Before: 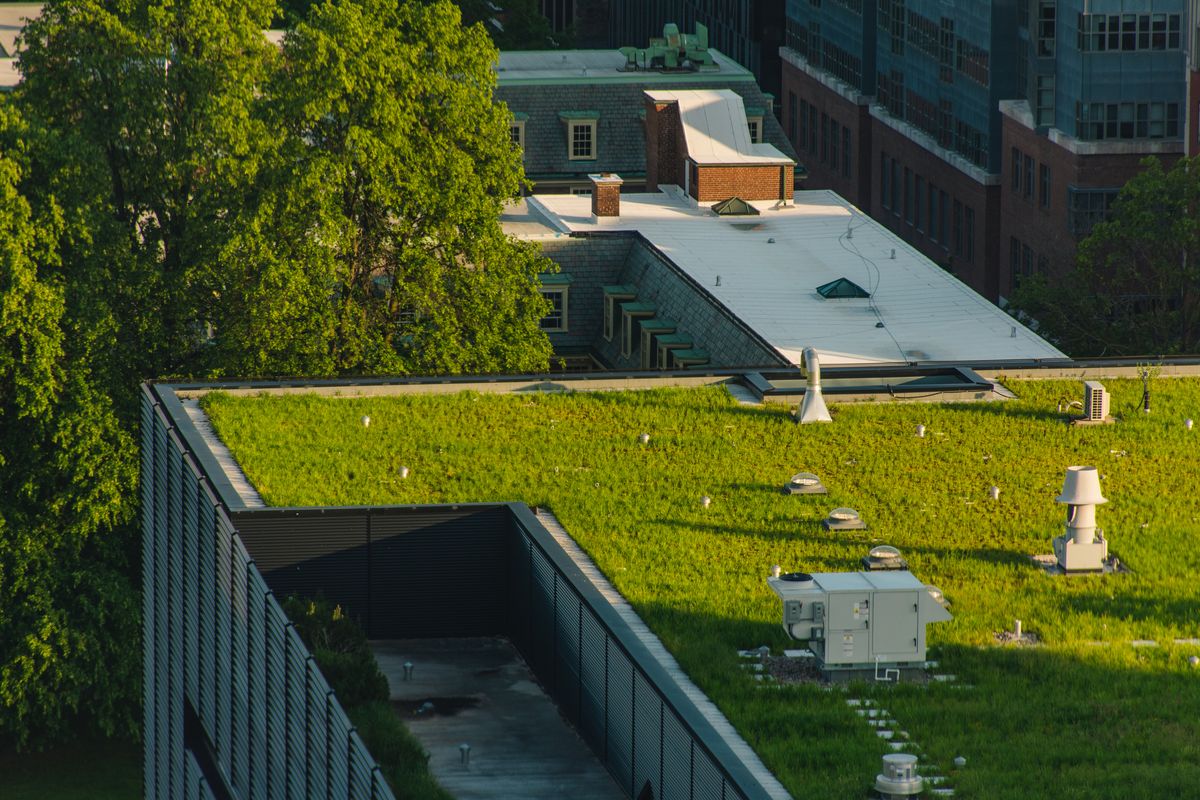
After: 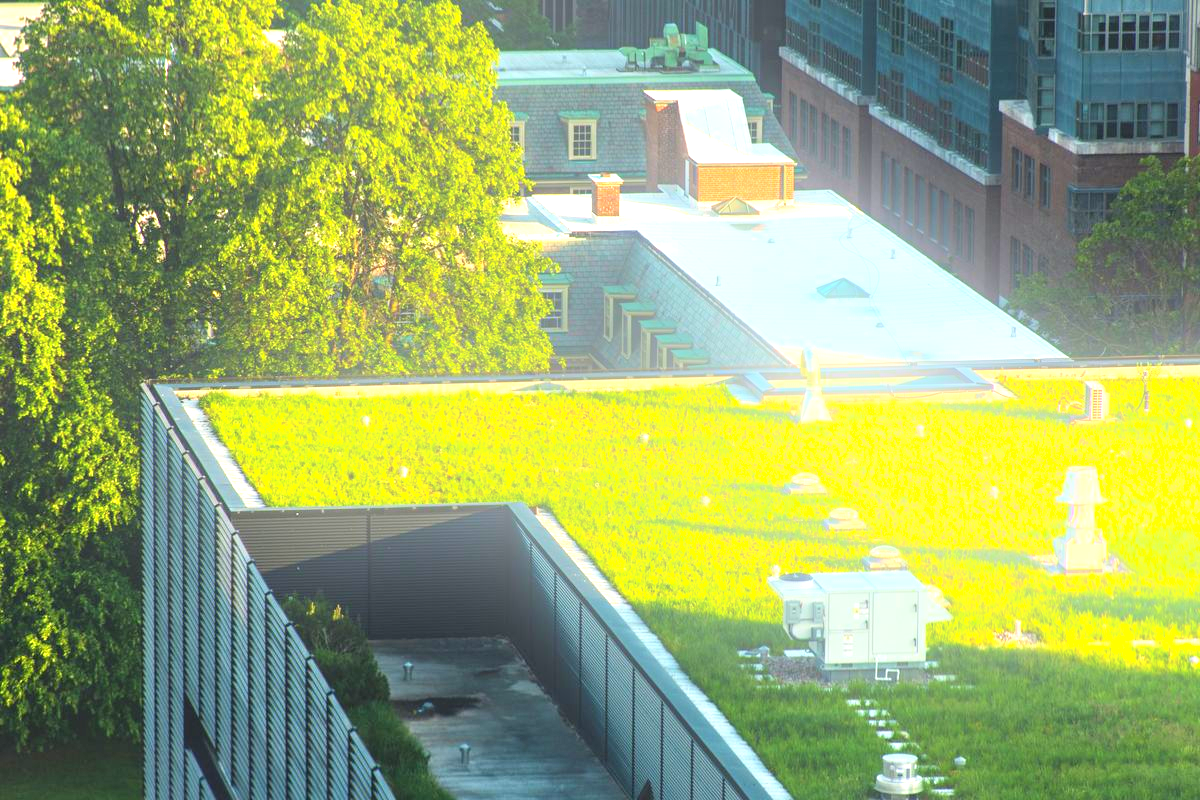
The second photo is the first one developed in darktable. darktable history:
exposure: black level correction 0, exposure 1.975 EV, compensate exposure bias true, compensate highlight preservation false
bloom: on, module defaults
